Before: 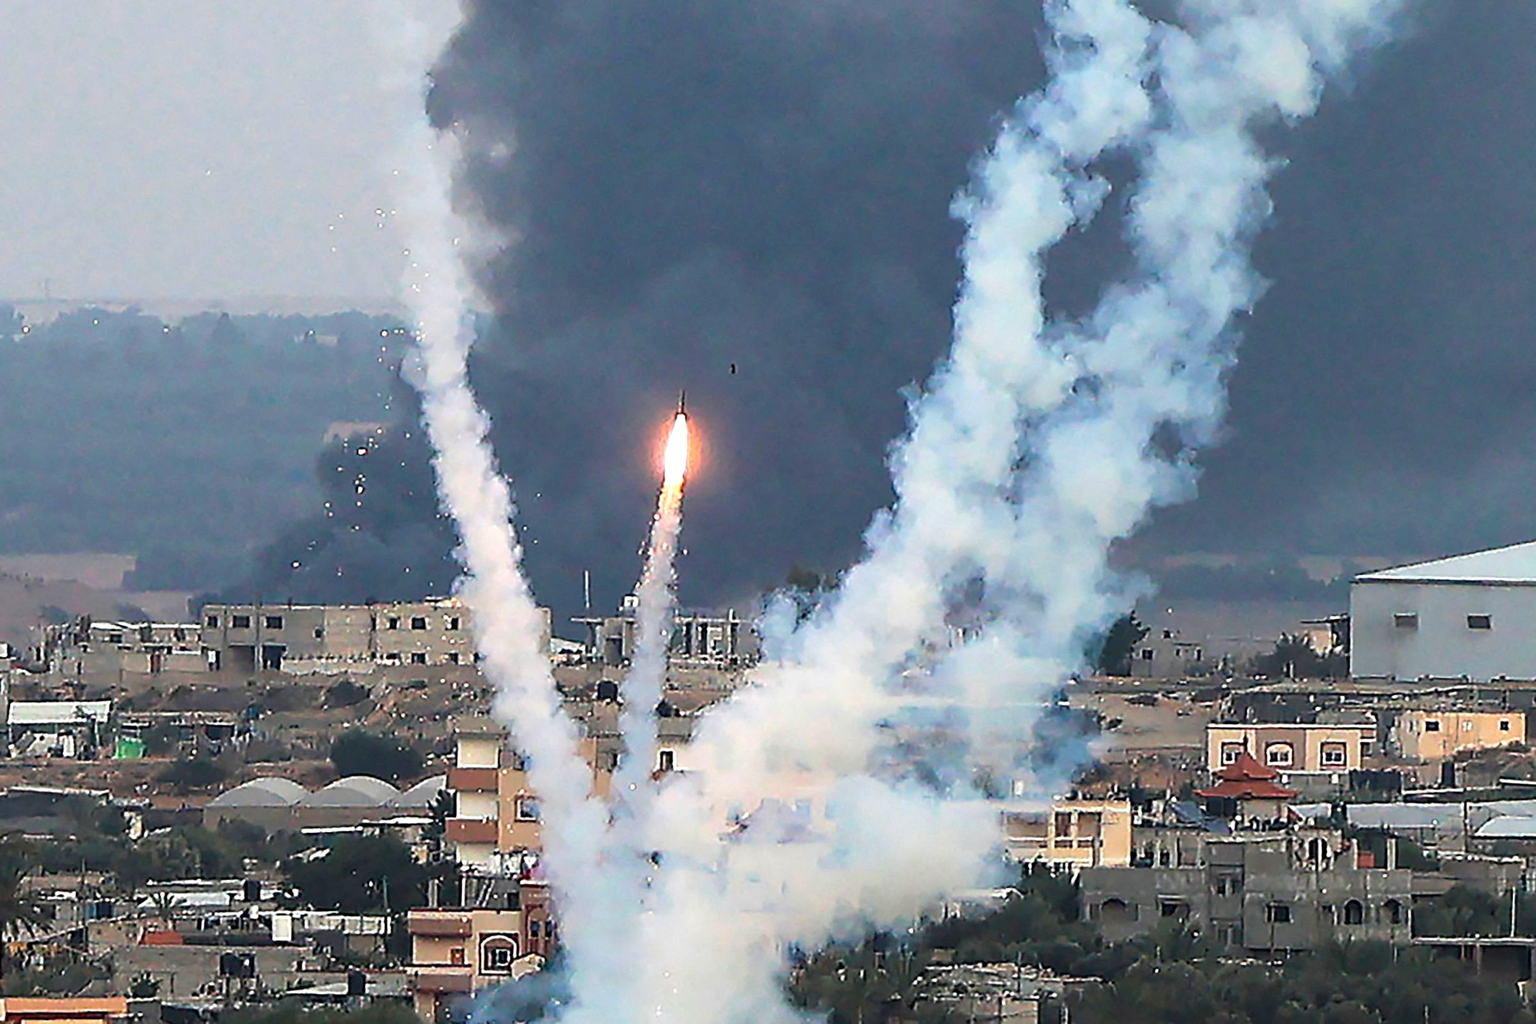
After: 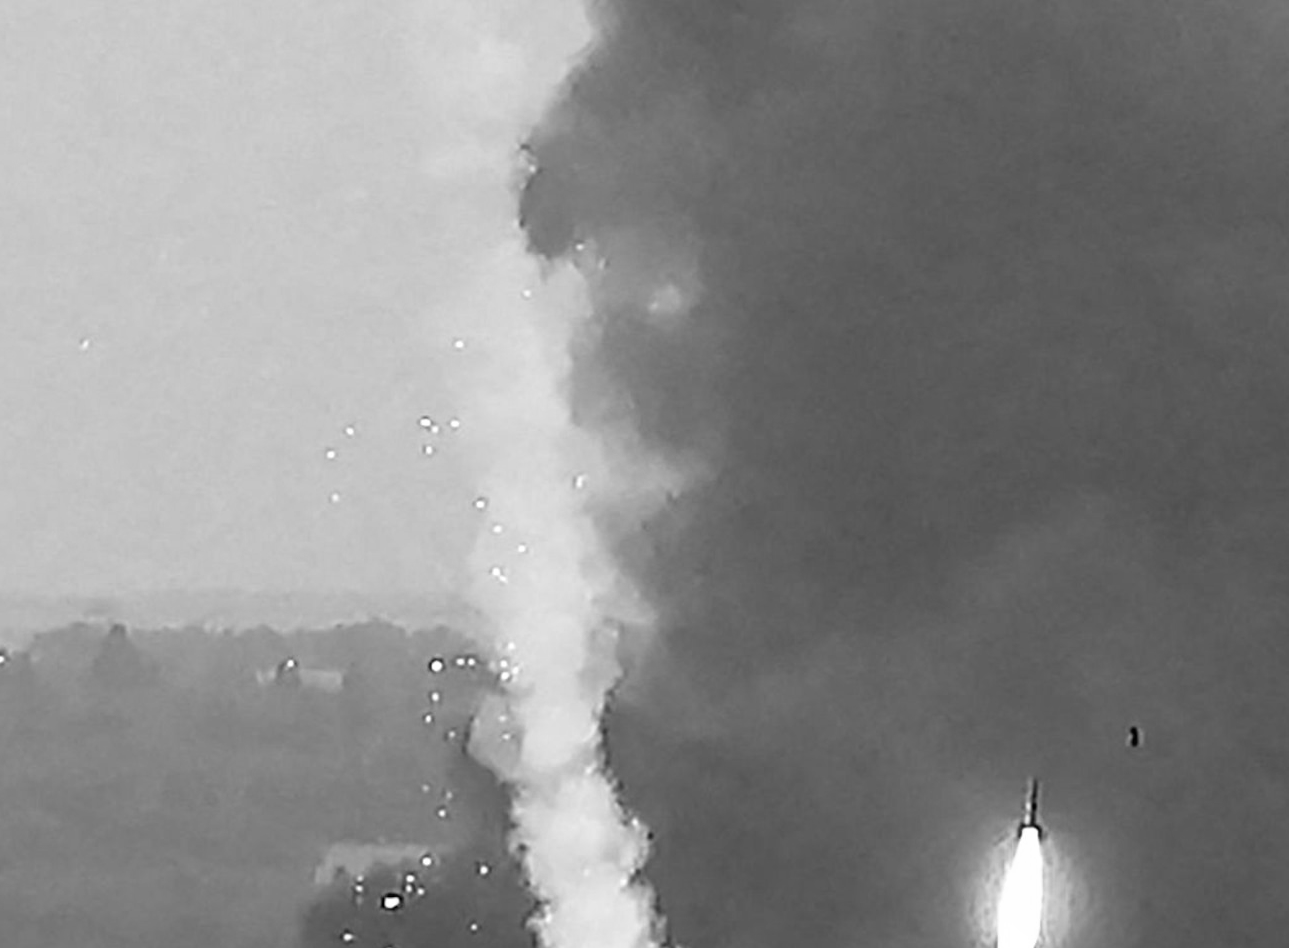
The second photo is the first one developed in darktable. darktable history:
crop and rotate: left 10.817%, top 0.062%, right 47.194%, bottom 53.626%
monochrome: on, module defaults
